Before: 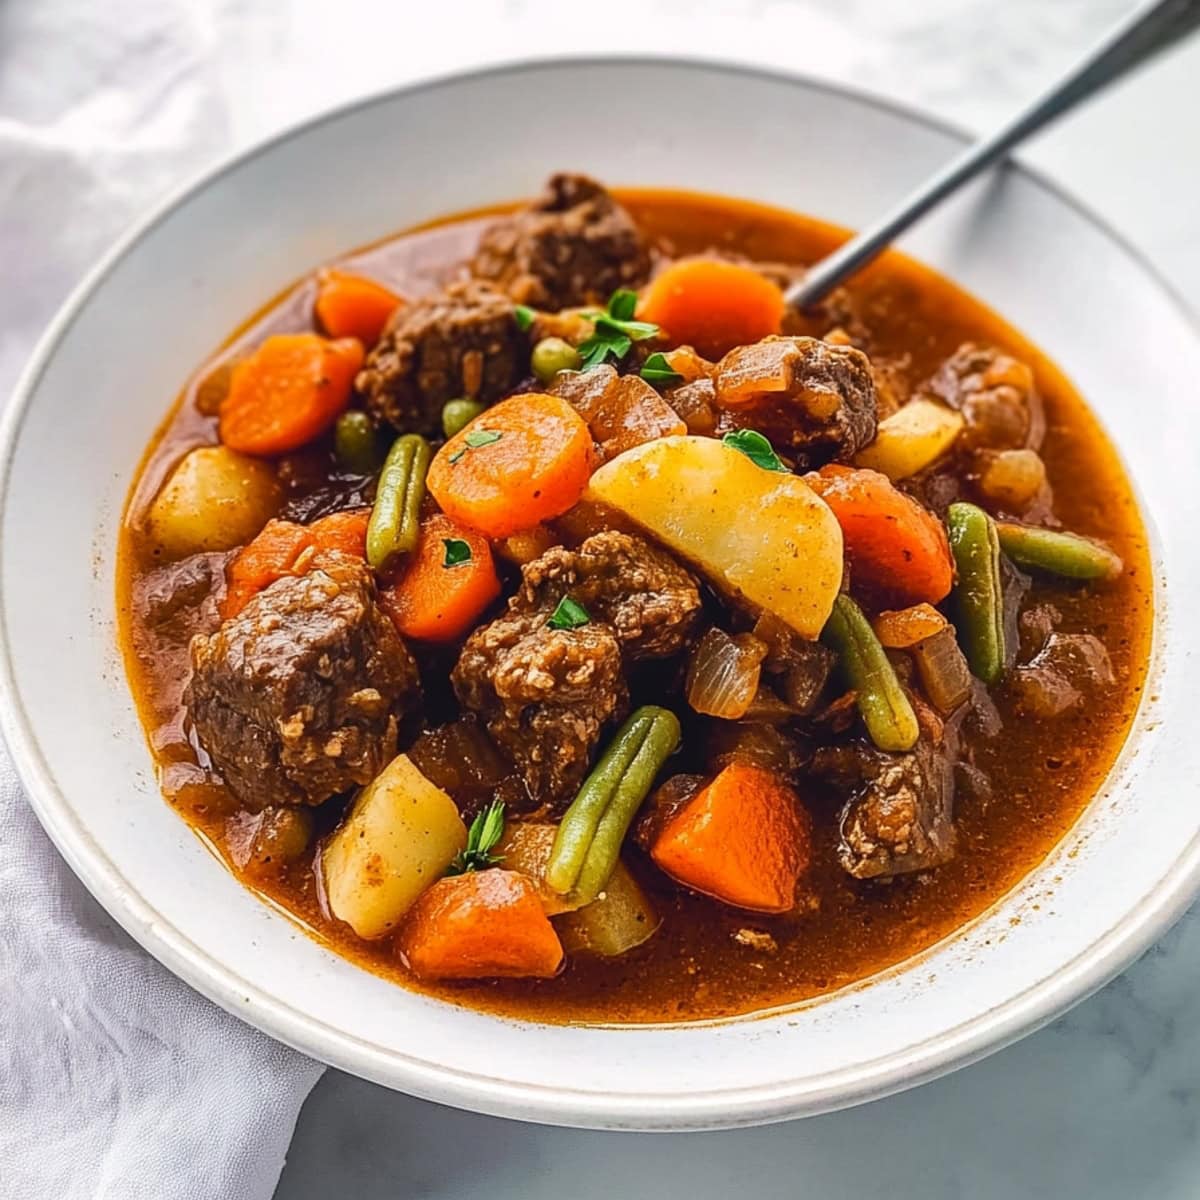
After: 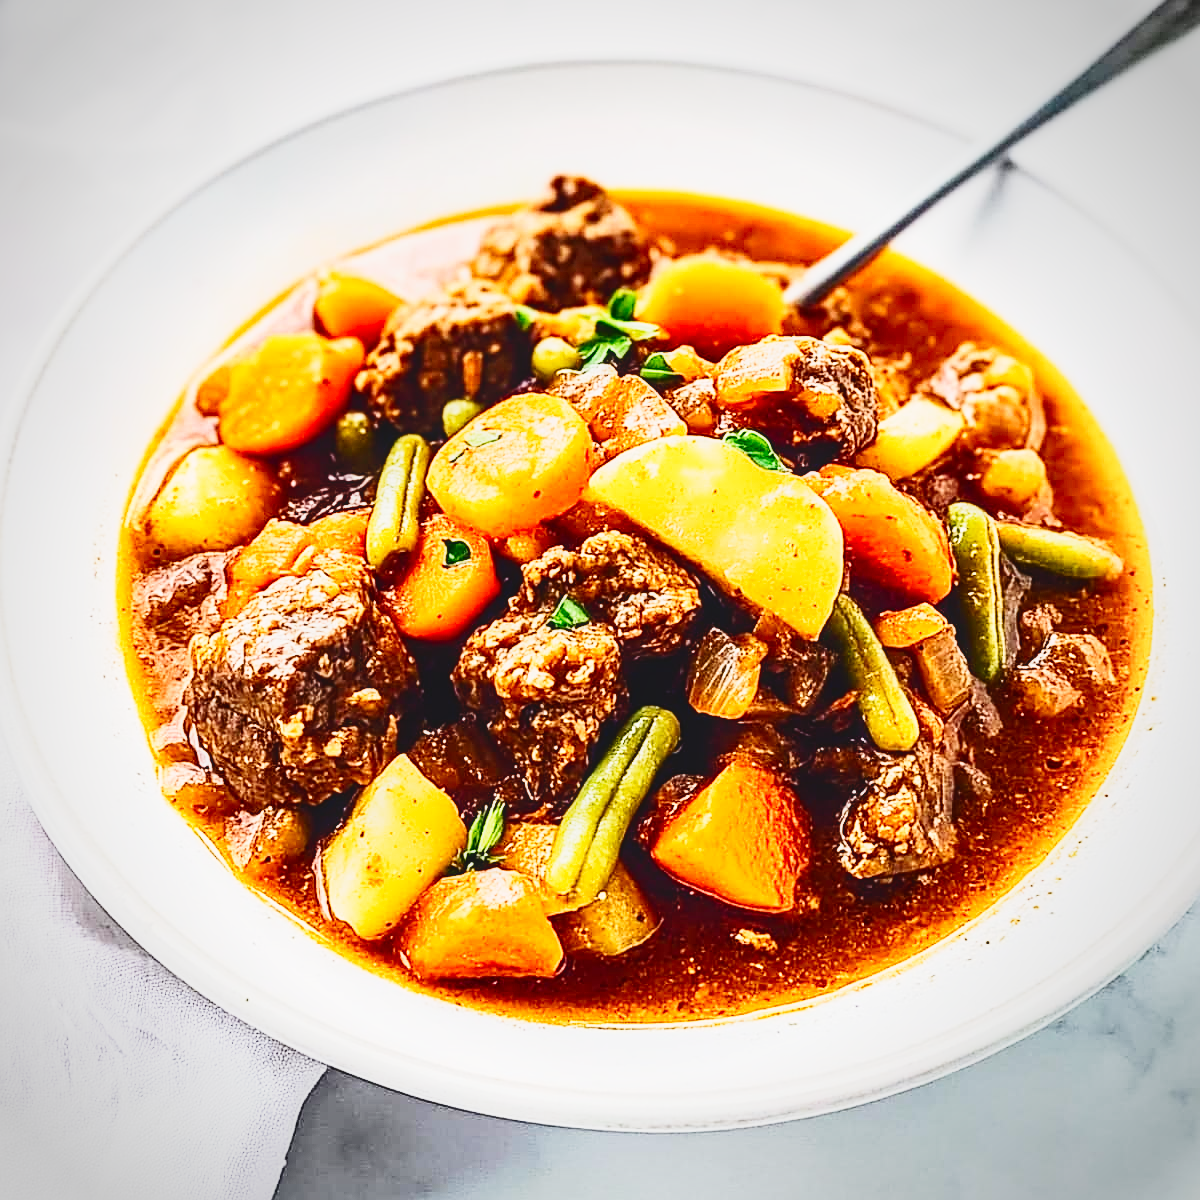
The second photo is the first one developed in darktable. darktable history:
vignetting: brightness -0.405, saturation -0.295, unbound false
sharpen: on, module defaults
base curve: curves: ch0 [(0, 0) (0, 0.001) (0.001, 0.001) (0.004, 0.002) (0.007, 0.004) (0.015, 0.013) (0.033, 0.045) (0.052, 0.096) (0.075, 0.17) (0.099, 0.241) (0.163, 0.42) (0.219, 0.55) (0.259, 0.616) (0.327, 0.722) (0.365, 0.765) (0.522, 0.873) (0.547, 0.881) (0.689, 0.919) (0.826, 0.952) (1, 1)], preserve colors none
contrast brightness saturation: contrast 0.279
local contrast: detail 110%
